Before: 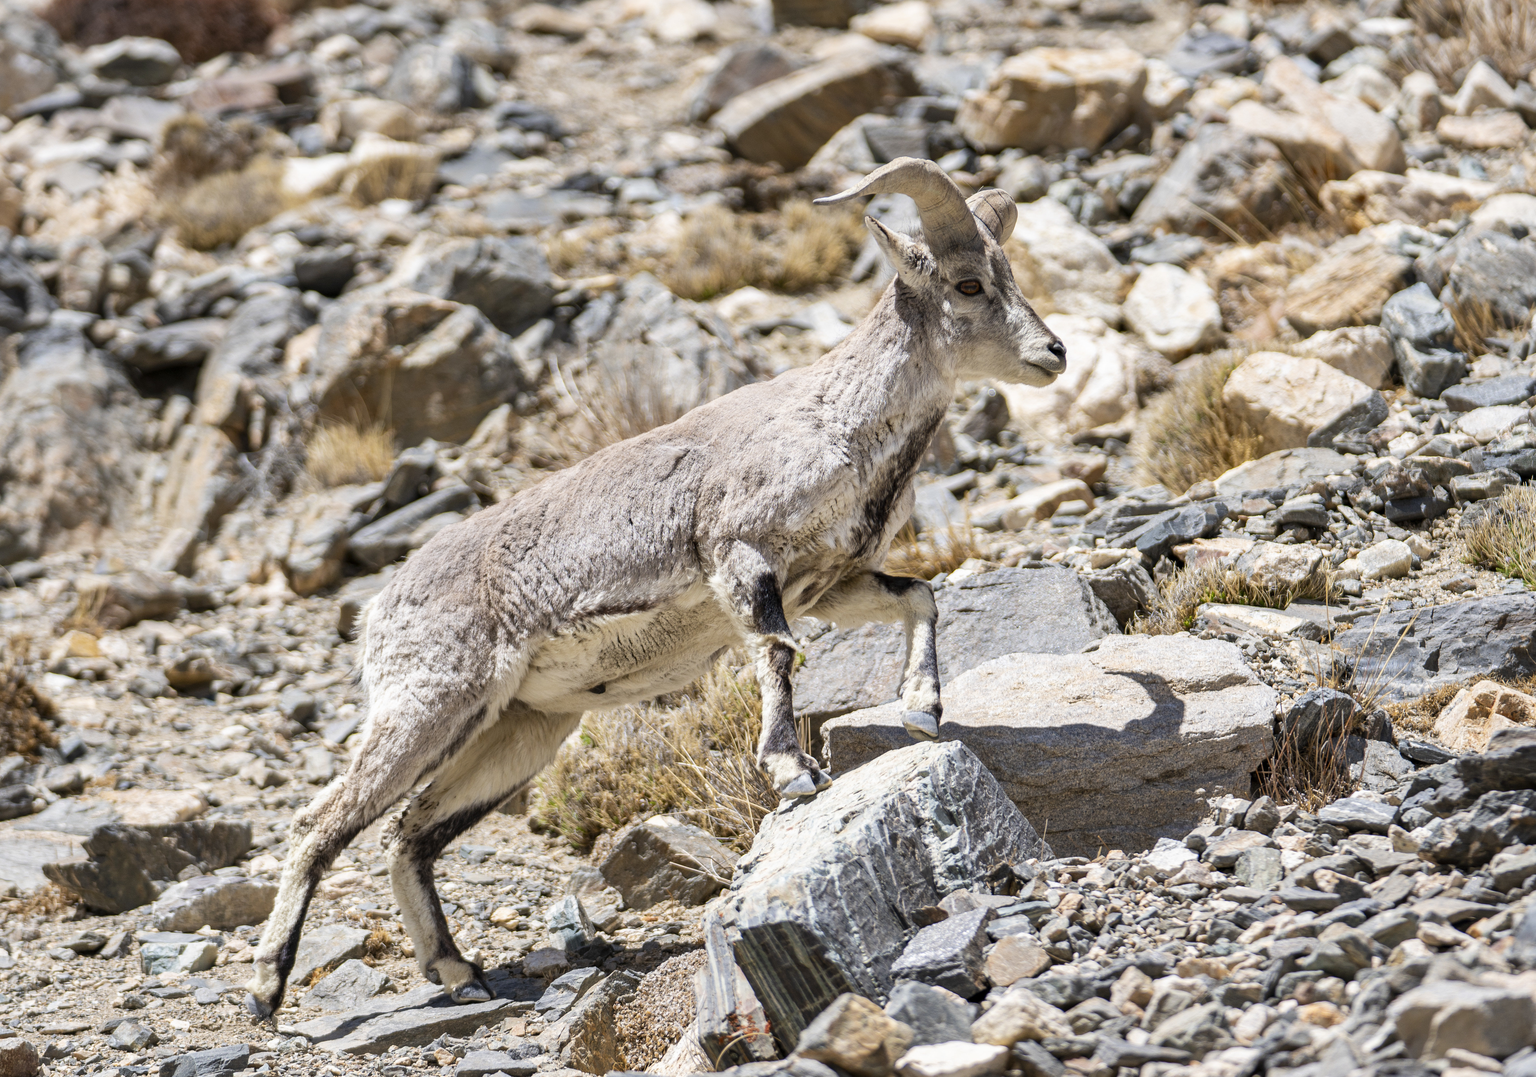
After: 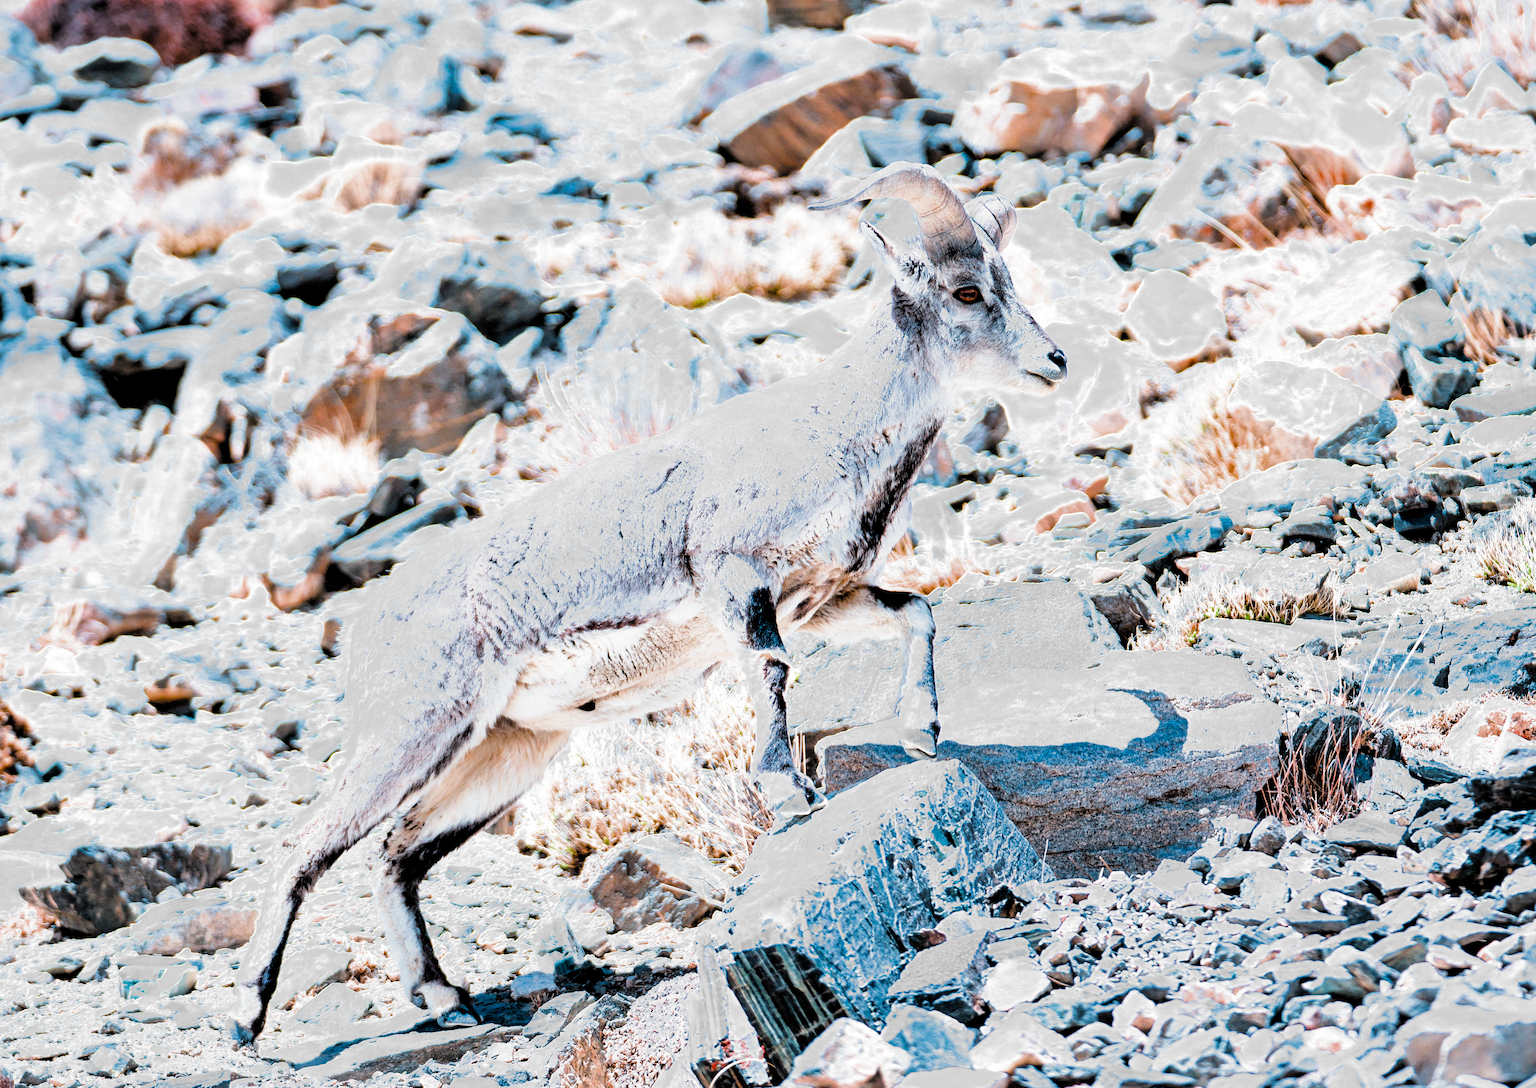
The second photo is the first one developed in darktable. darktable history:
filmic rgb: black relative exposure -4.01 EV, white relative exposure 2.99 EV, hardness 3.01, contrast 1.498, add noise in highlights 0.001, color science v3 (2019), use custom middle-gray values true, contrast in highlights soft
color calibration: output R [1.422, -0.35, -0.252, 0], output G [-0.238, 1.259, -0.084, 0], output B [-0.081, -0.196, 1.58, 0], output brightness [0.49, 0.671, -0.57, 0], illuminant as shot in camera, x 0.365, y 0.378, temperature 4423.75 K
crop and rotate: left 1.638%, right 0.739%, bottom 1.334%
tone equalizer: -8 EV -0.783 EV, -7 EV -0.702 EV, -6 EV -0.597 EV, -5 EV -0.388 EV, -3 EV 0.4 EV, -2 EV 0.6 EV, -1 EV 0.683 EV, +0 EV 0.778 EV
